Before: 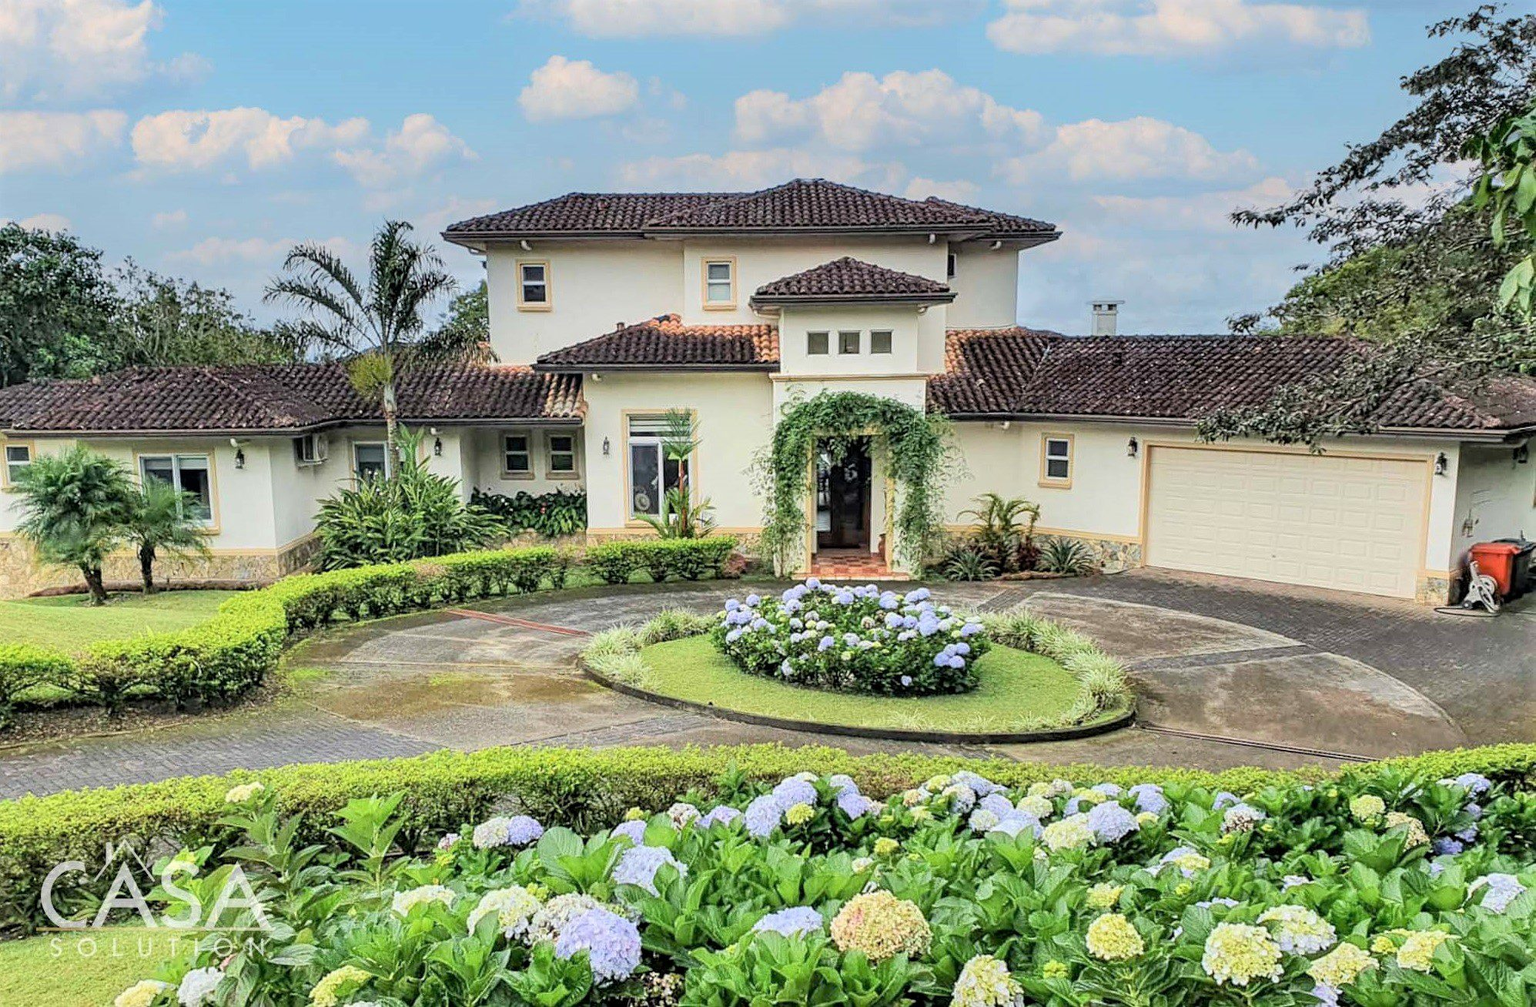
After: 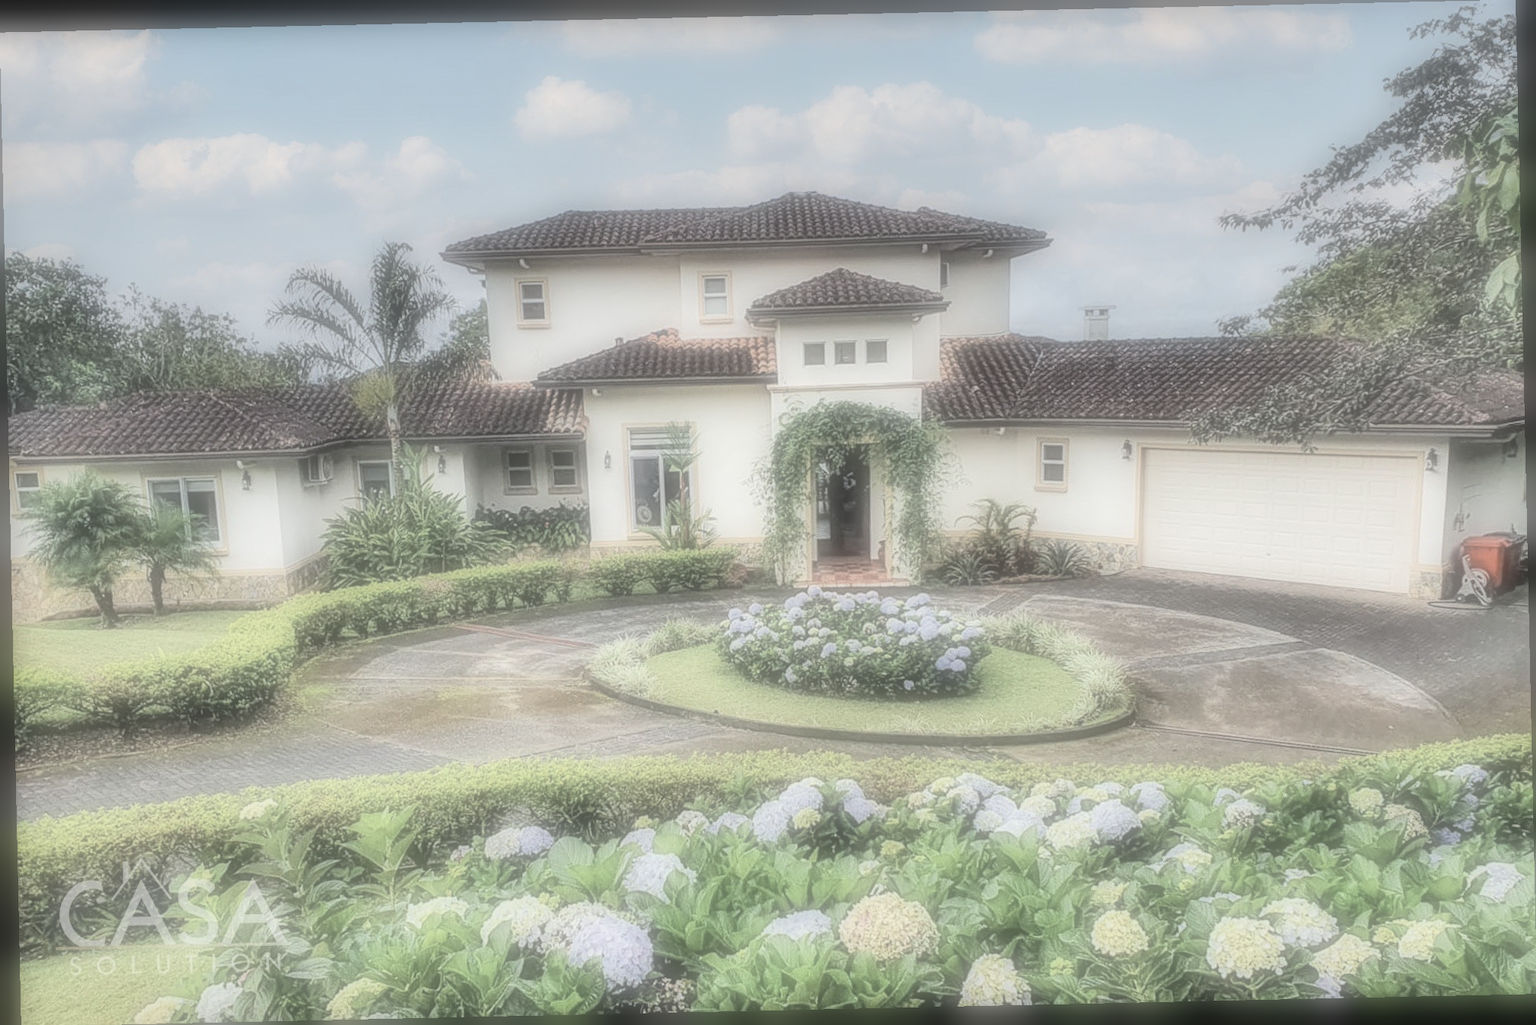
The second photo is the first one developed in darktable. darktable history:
local contrast: on, module defaults
contrast brightness saturation: brightness 0.18, saturation -0.5
rotate and perspective: rotation -1.24°, automatic cropping off
soften: on, module defaults
